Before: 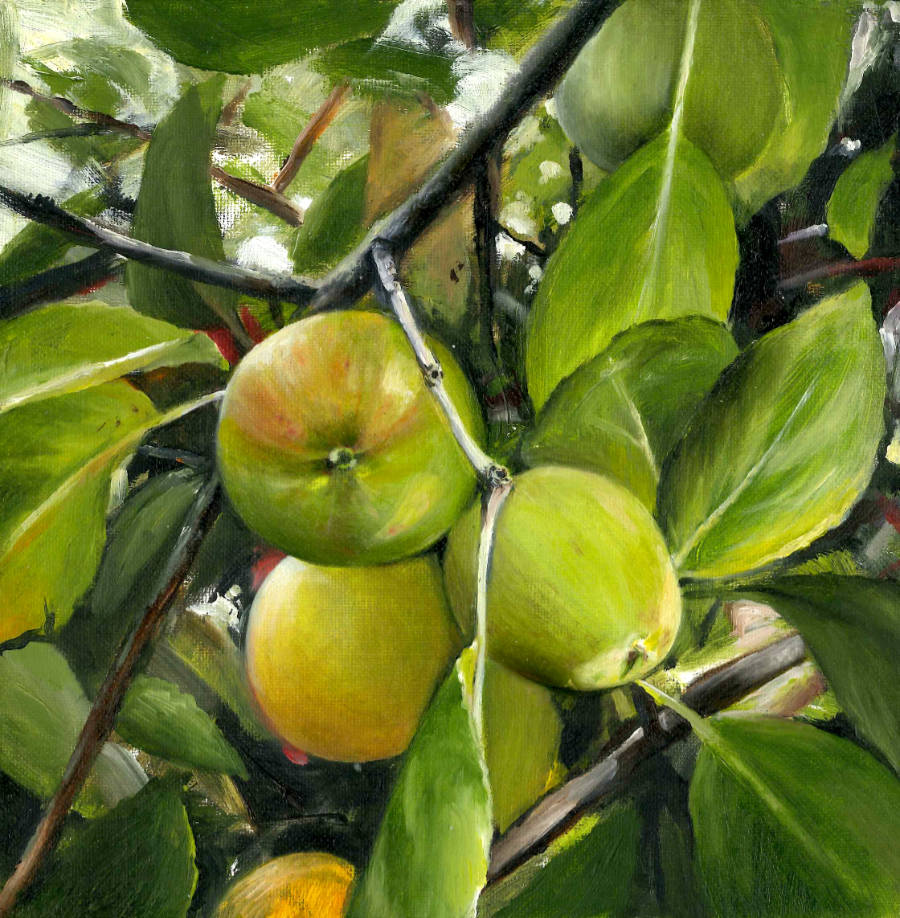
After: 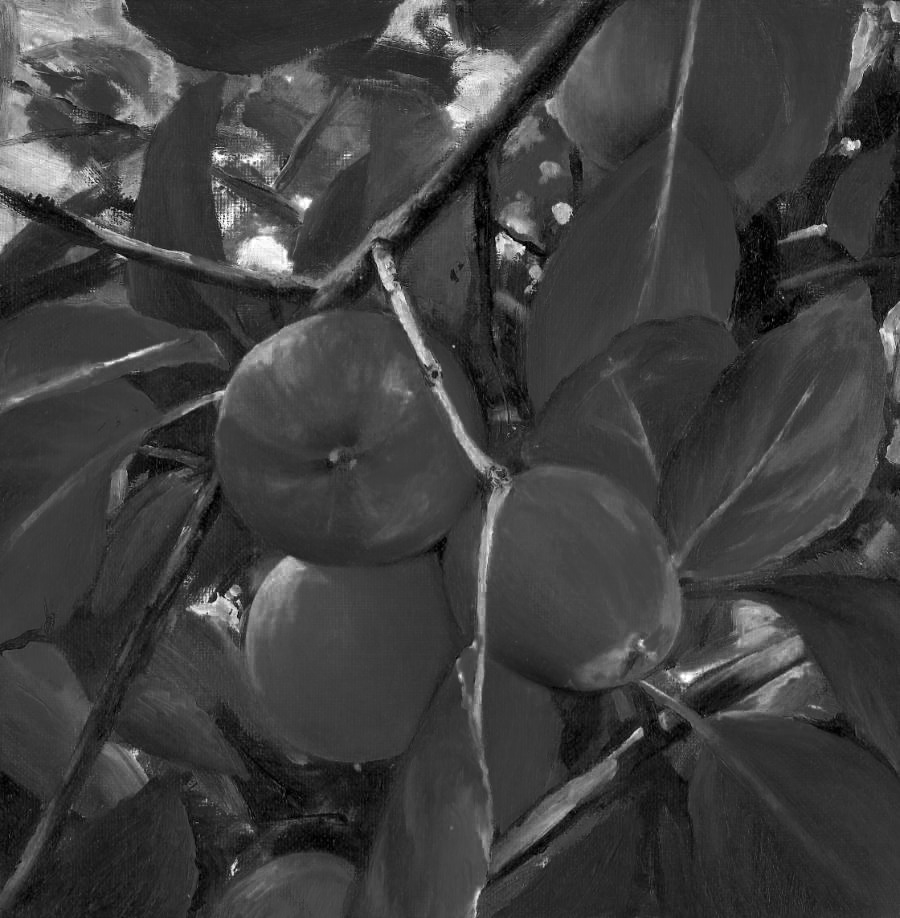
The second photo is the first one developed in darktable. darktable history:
color zones: curves: ch0 [(0.287, 0.048) (0.493, 0.484) (0.737, 0.816)]; ch1 [(0, 0) (0.143, 0) (0.286, 0) (0.429, 0) (0.571, 0) (0.714, 0) (0.857, 0)]
contrast brightness saturation: saturation -0.09
